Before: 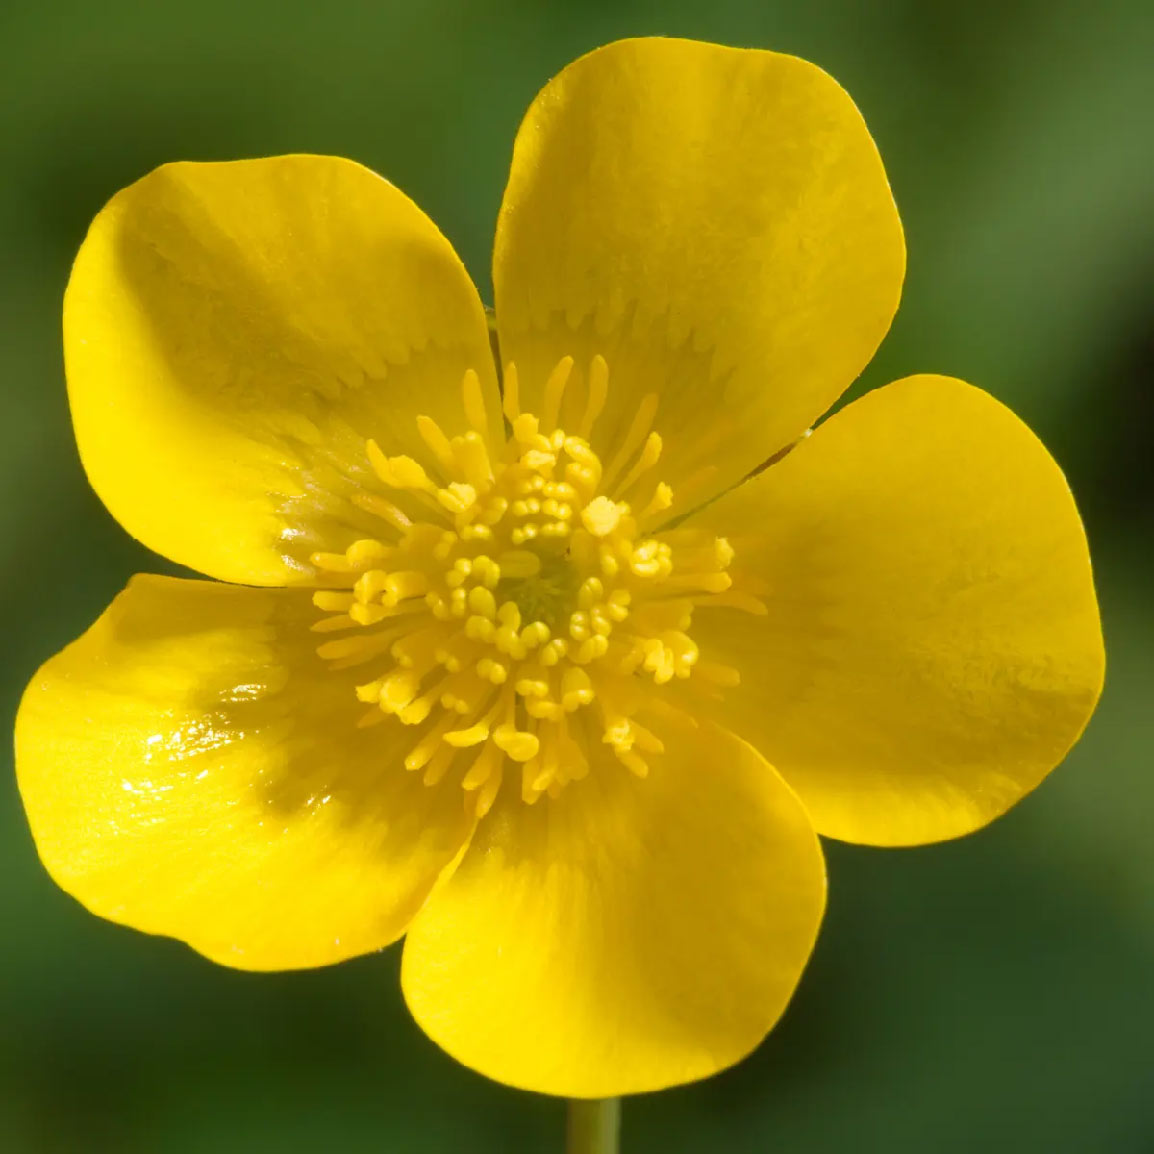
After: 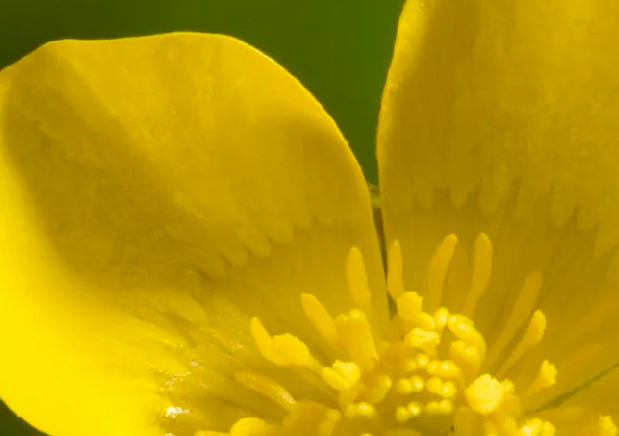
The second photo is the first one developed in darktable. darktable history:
color correction: highlights a* -1.43, highlights b* 10.12, shadows a* 0.395, shadows b* 19.35
crop: left 10.121%, top 10.631%, right 36.218%, bottom 51.526%
